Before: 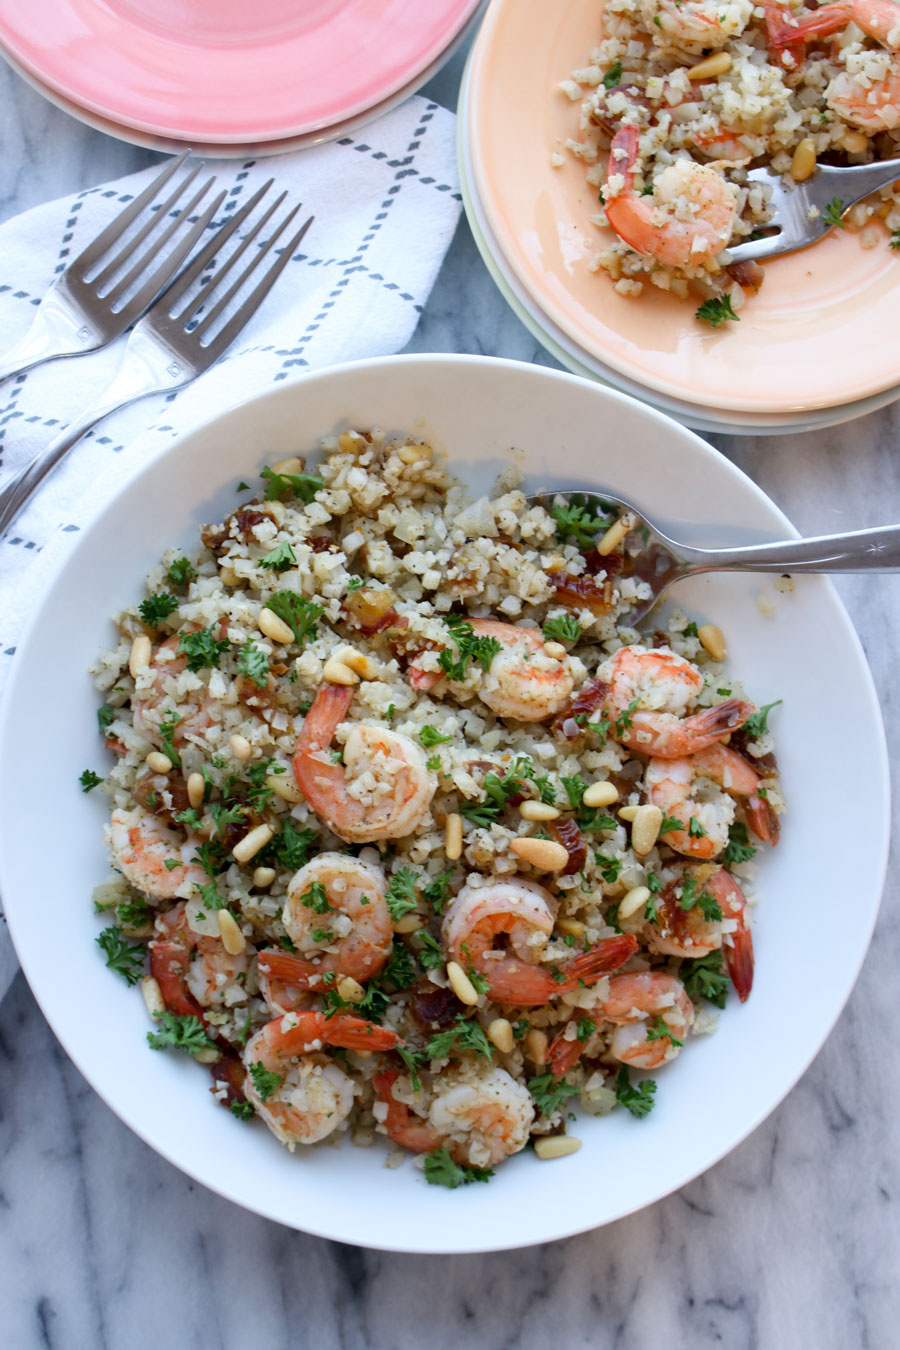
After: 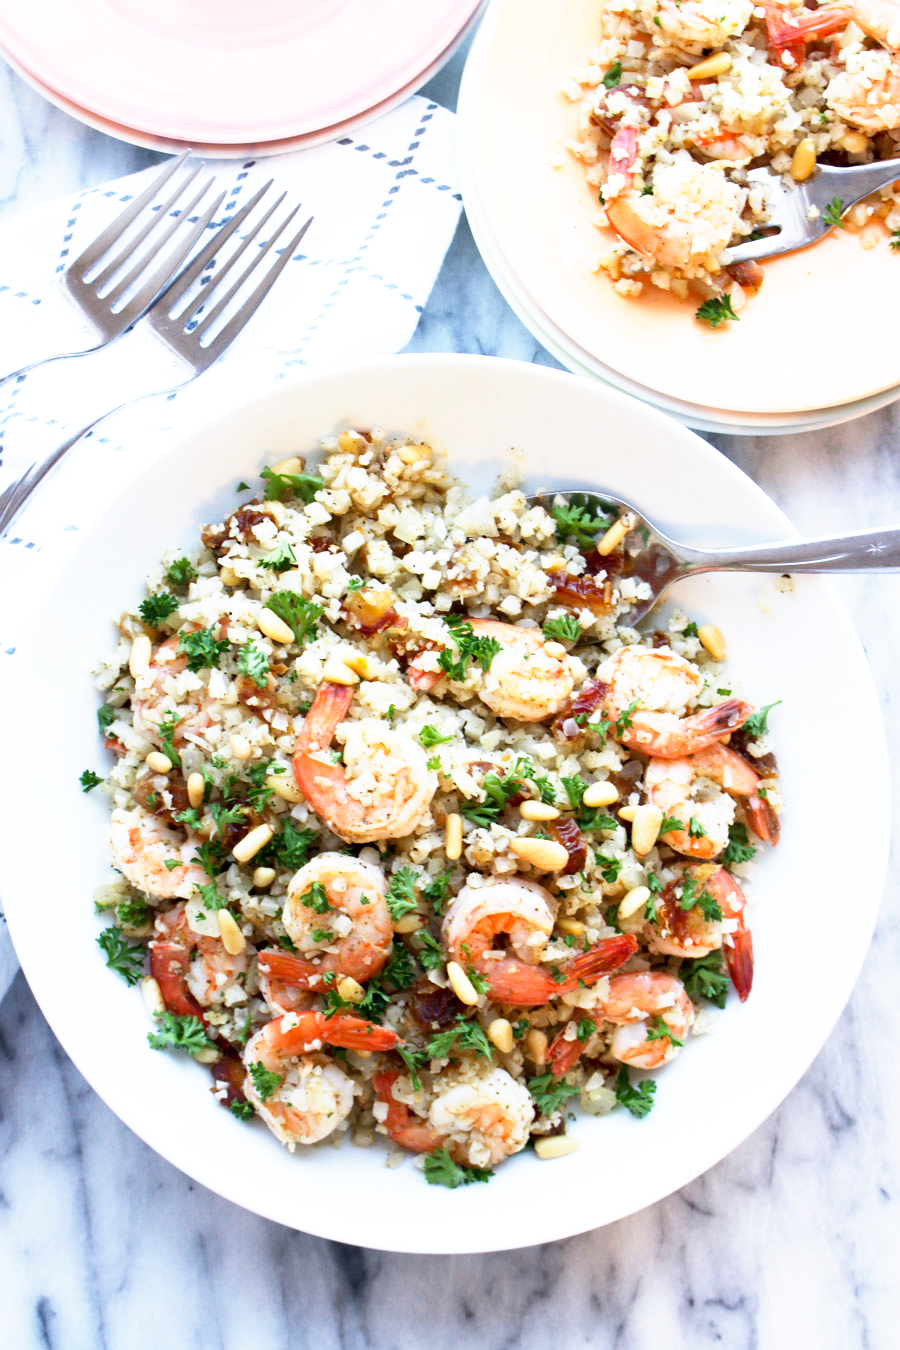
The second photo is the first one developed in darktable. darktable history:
exposure: exposure 0.135 EV, compensate highlight preservation false
base curve: curves: ch0 [(0, 0) (0.495, 0.917) (1, 1)], preserve colors none
